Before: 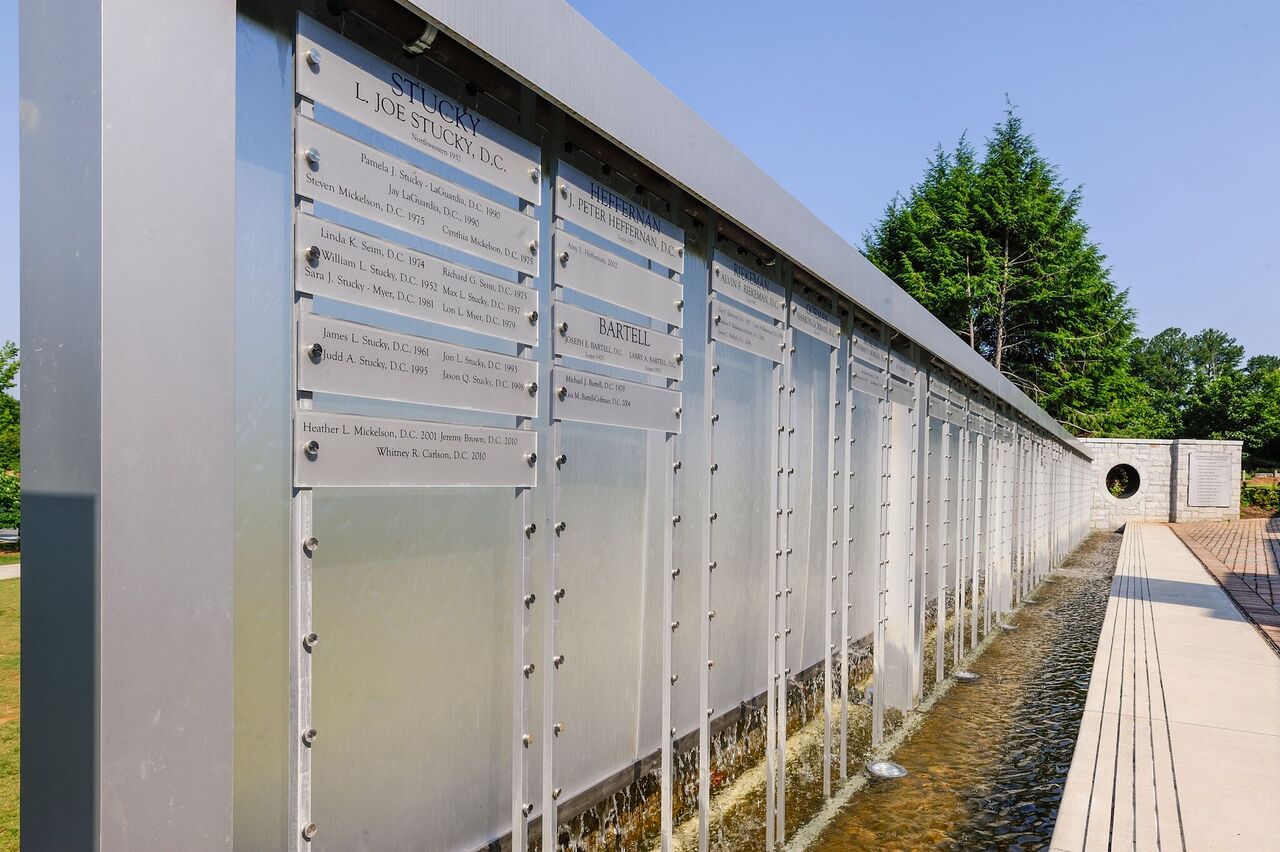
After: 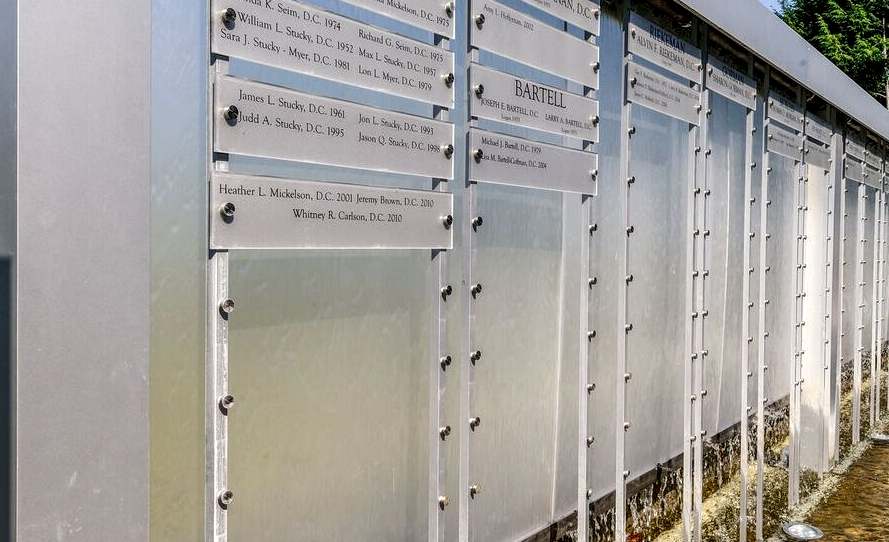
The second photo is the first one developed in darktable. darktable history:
local contrast: highlights 60%, shadows 61%, detail 160%
crop: left 6.604%, top 27.983%, right 23.874%, bottom 8.388%
